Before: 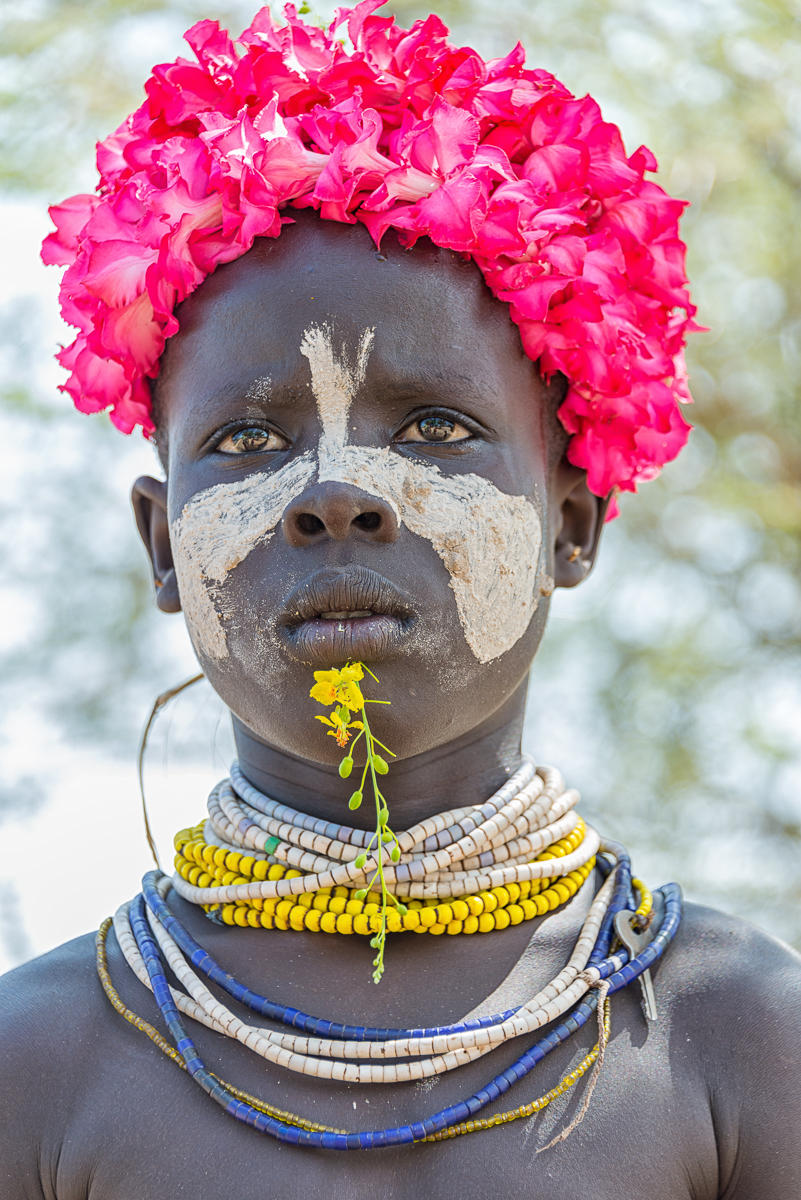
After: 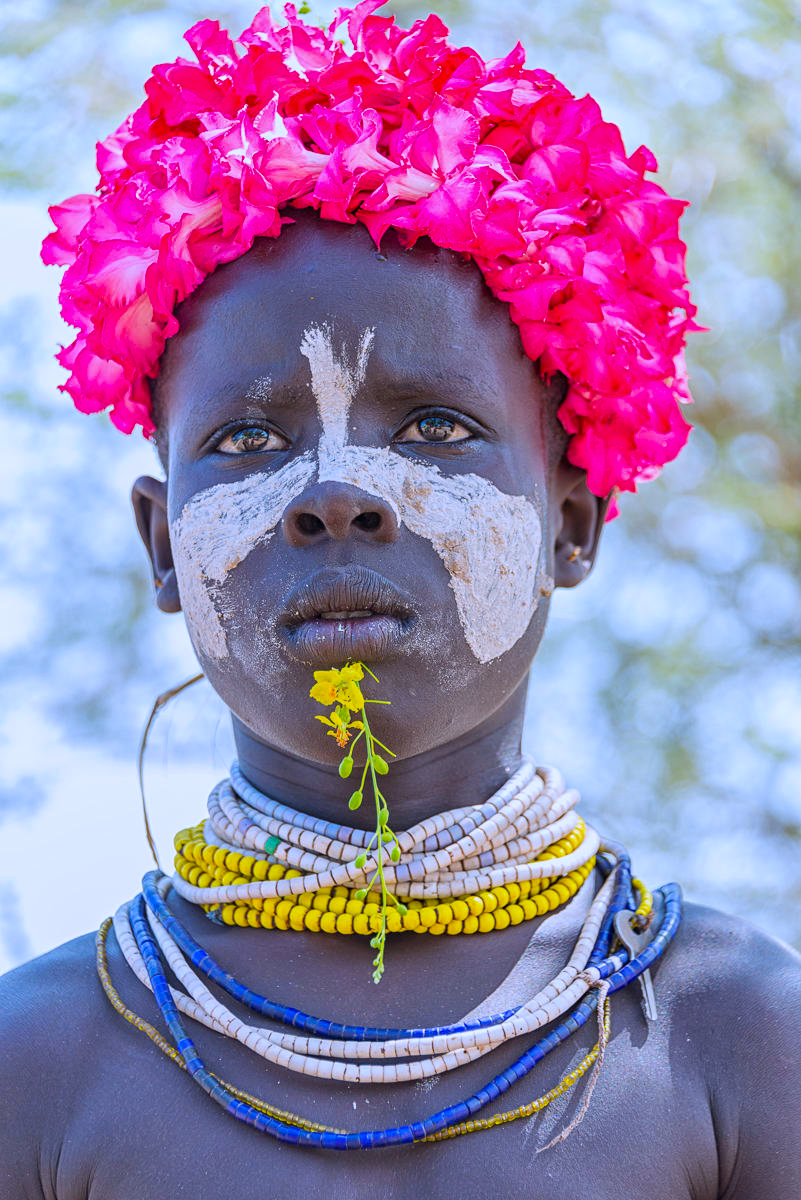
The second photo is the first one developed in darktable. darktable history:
color balance rgb: perceptual saturation grading › global saturation 30%
color calibration: illuminant as shot in camera, x 0.379, y 0.396, temperature 4138.76 K
exposure: black level correction 0, exposure 0.2 EV, compensate exposure bias true, compensate highlight preservation false
white balance: emerald 1
